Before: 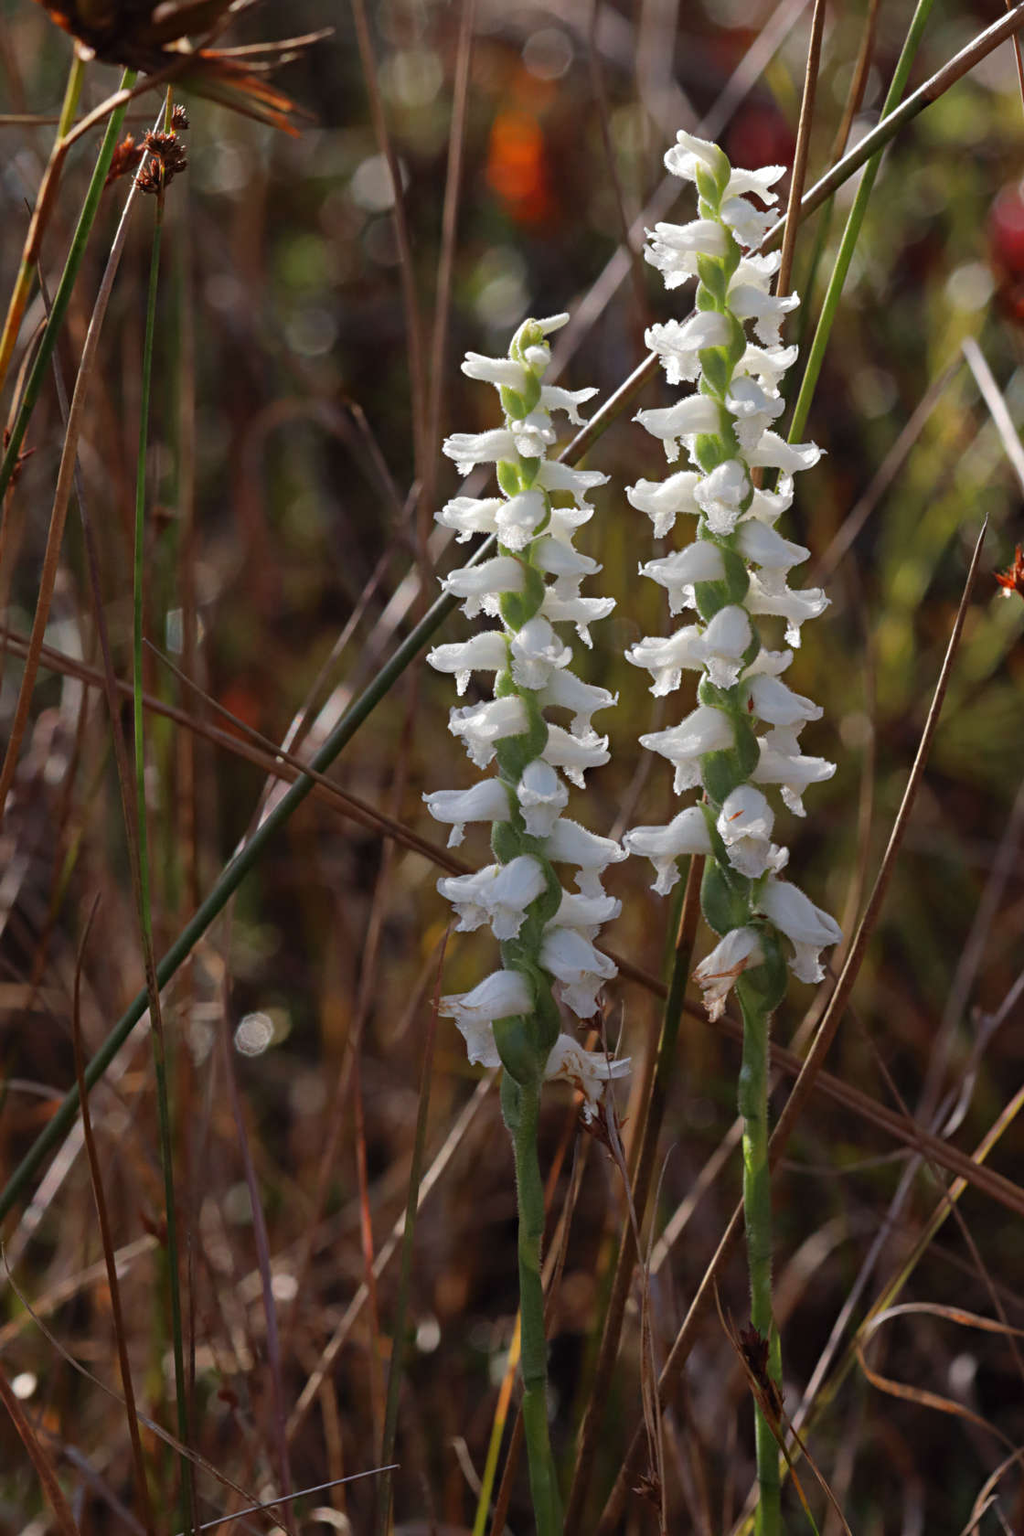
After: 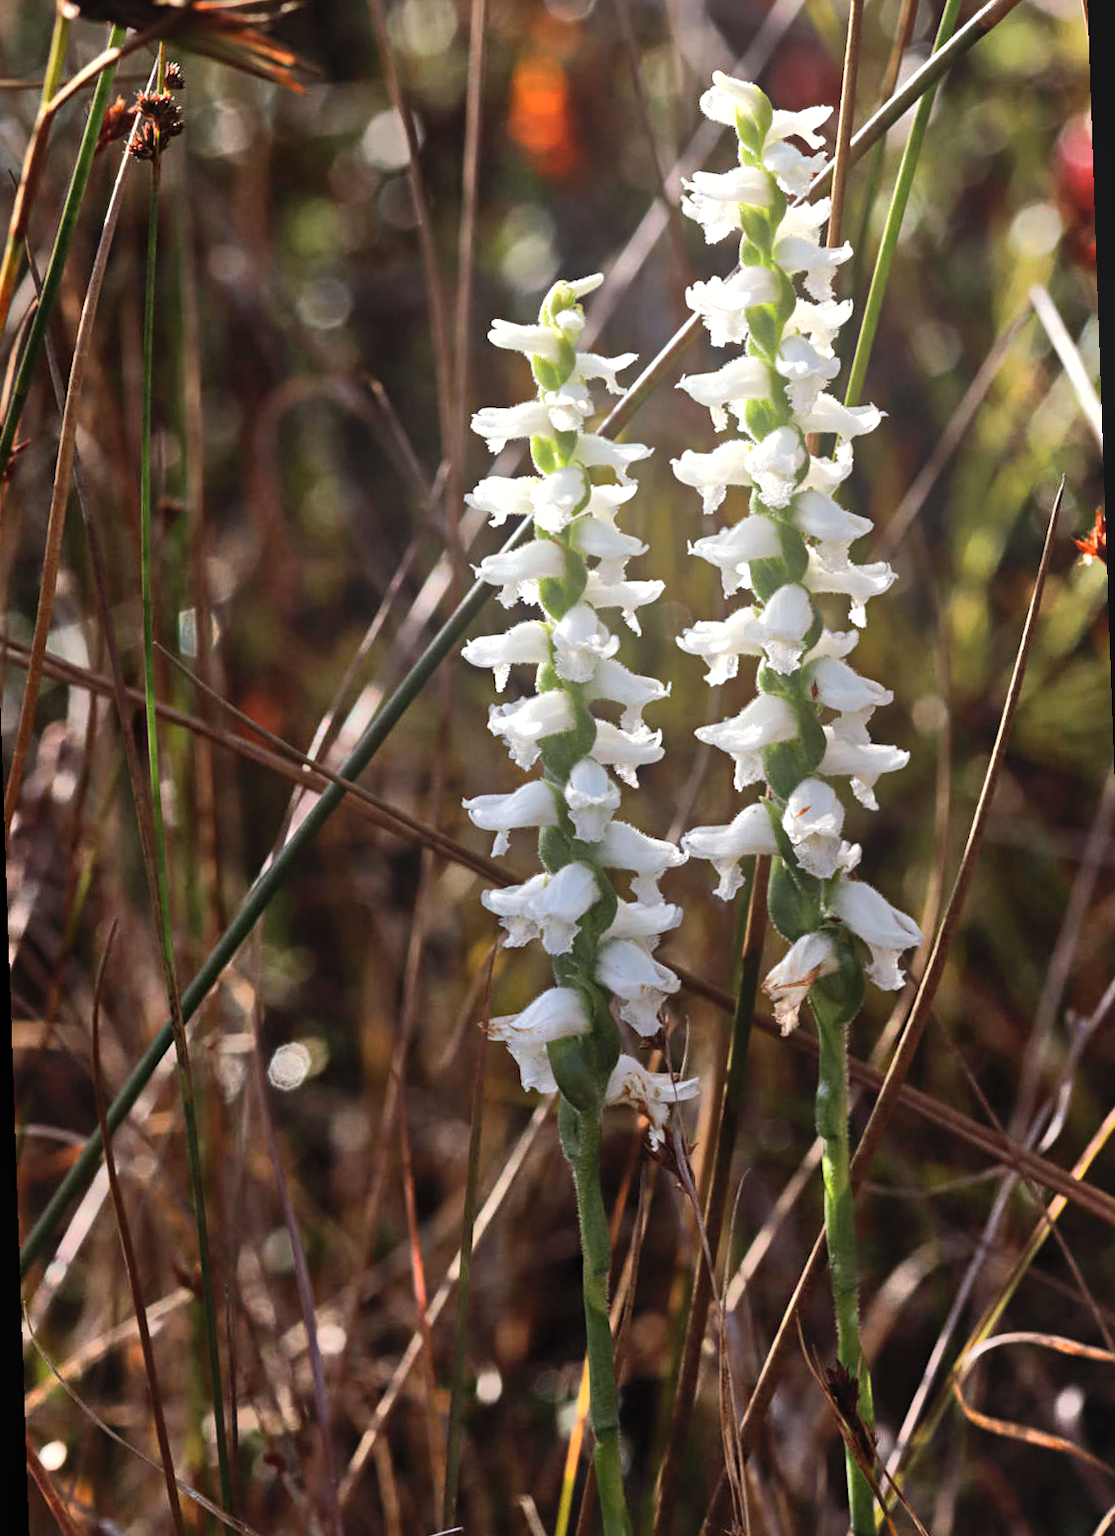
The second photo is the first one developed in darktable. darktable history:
tone equalizer: -8 EV -0.75 EV, -7 EV -0.7 EV, -6 EV -0.6 EV, -5 EV -0.4 EV, -3 EV 0.4 EV, -2 EV 0.6 EV, -1 EV 0.7 EV, +0 EV 0.75 EV, edges refinement/feathering 500, mask exposure compensation -1.57 EV, preserve details no
local contrast: highlights 100%, shadows 100%, detail 120%, midtone range 0.2
rotate and perspective: rotation -2°, crop left 0.022, crop right 0.978, crop top 0.049, crop bottom 0.951
shadows and highlights: low approximation 0.01, soften with gaussian
bloom: size 38%, threshold 95%, strength 30%
